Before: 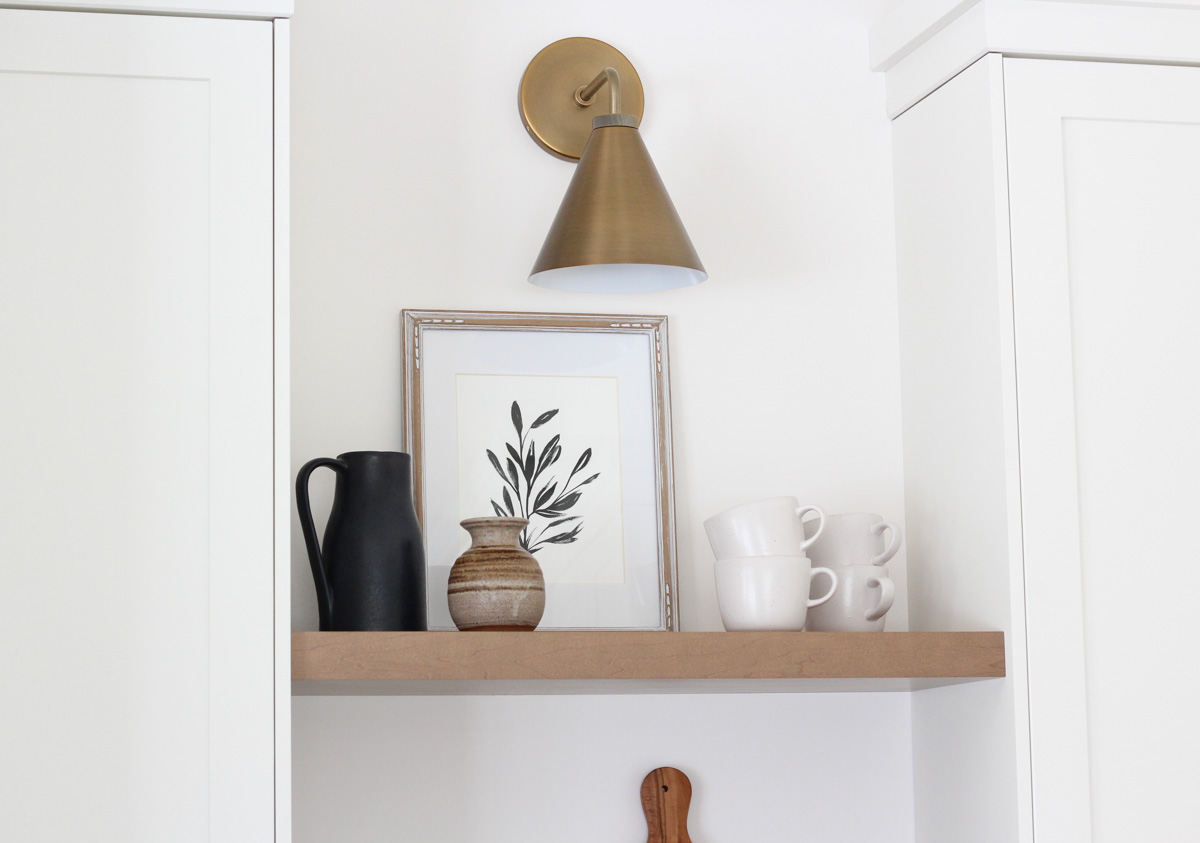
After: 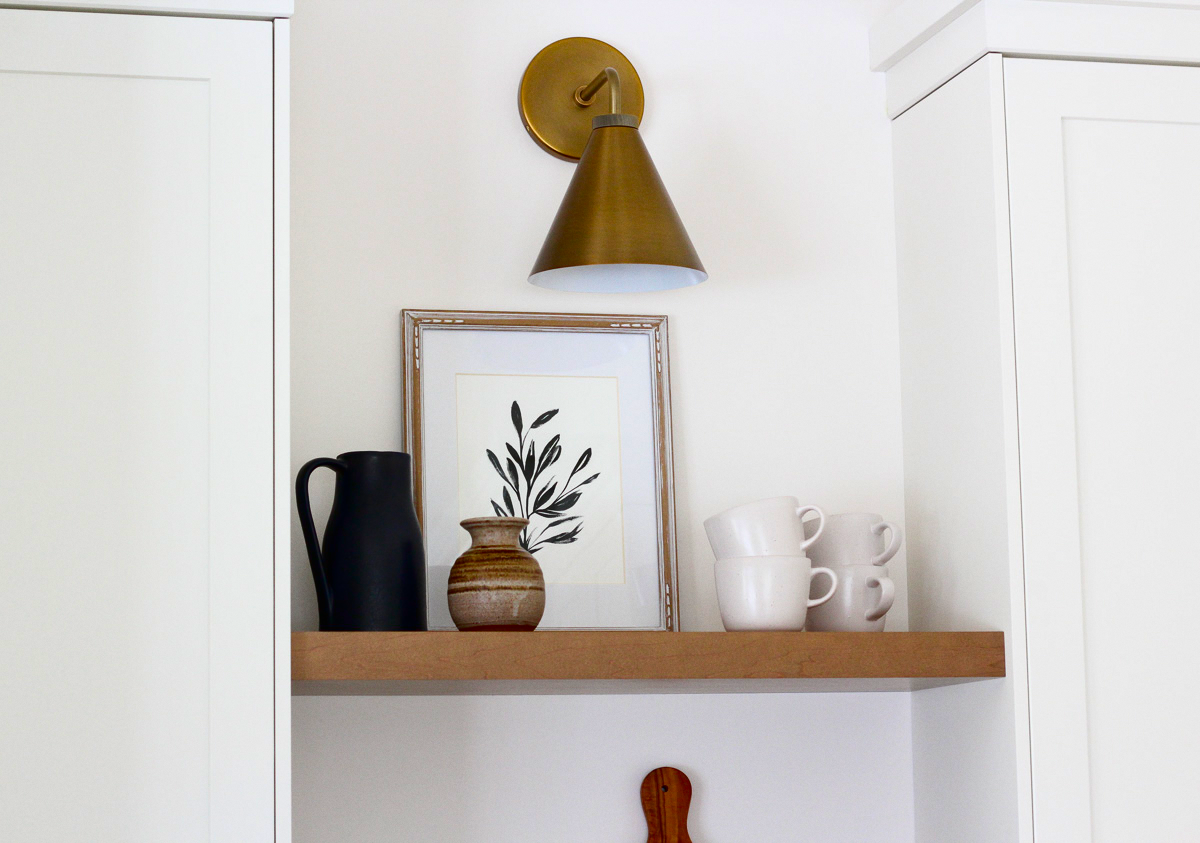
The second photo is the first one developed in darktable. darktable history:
grain: coarseness 0.09 ISO, strength 10%
contrast brightness saturation: contrast 0.13, brightness -0.24, saturation 0.14
color balance rgb: linear chroma grading › global chroma 15%, perceptual saturation grading › global saturation 30%
